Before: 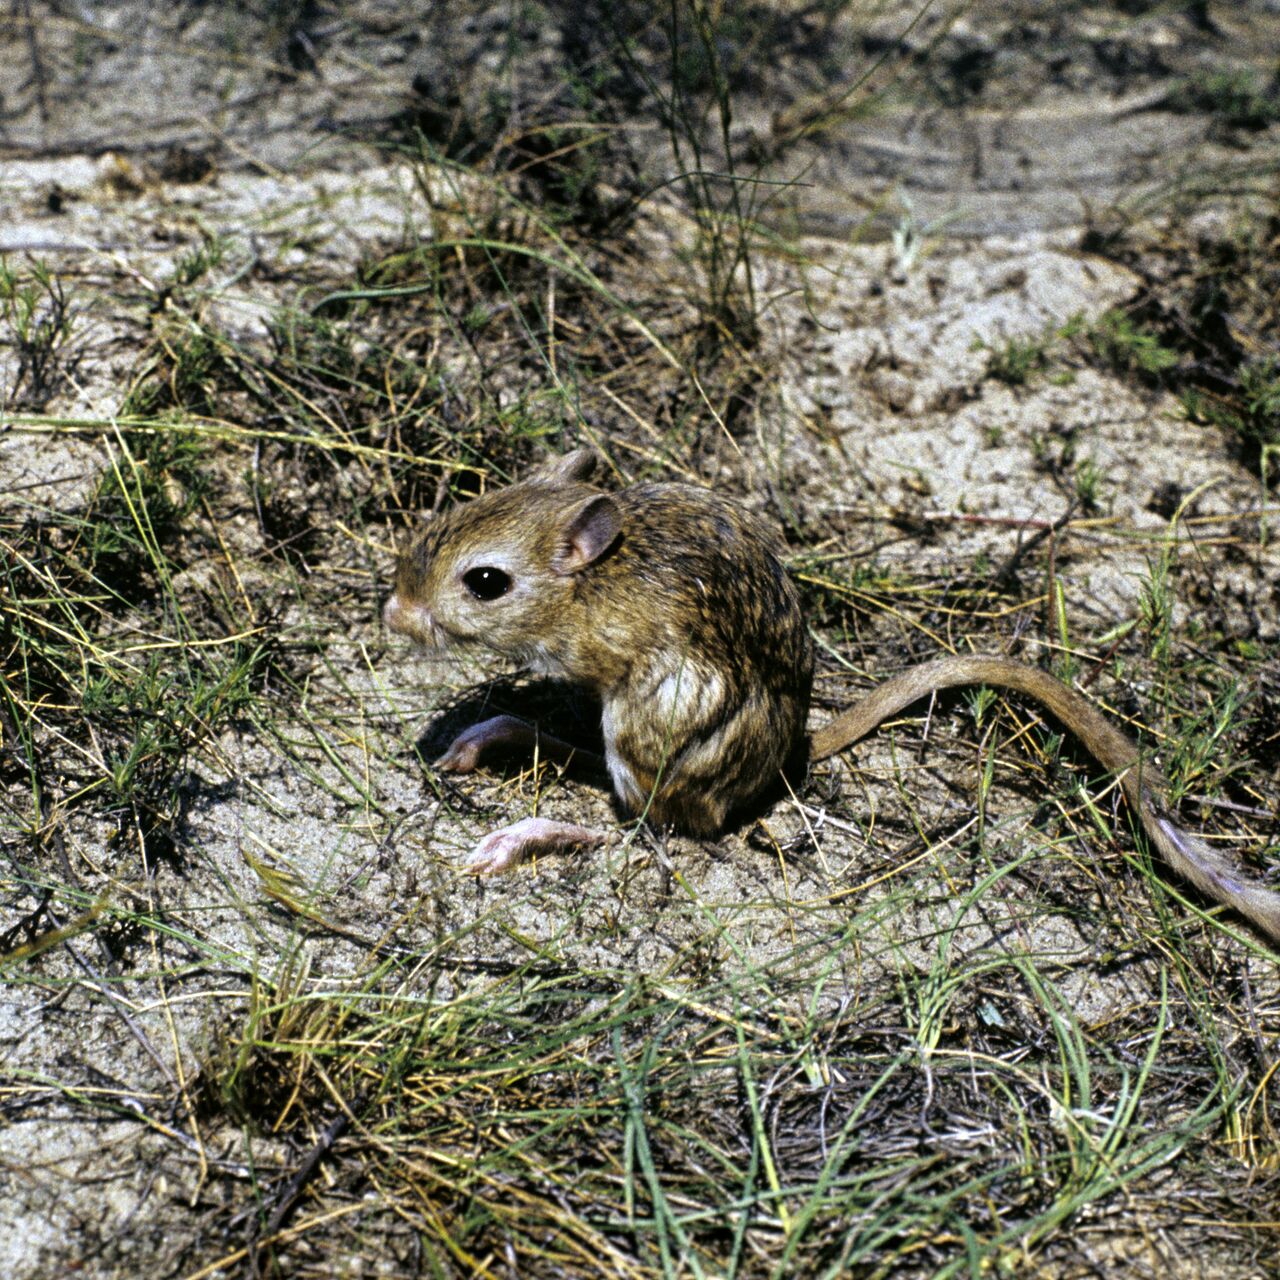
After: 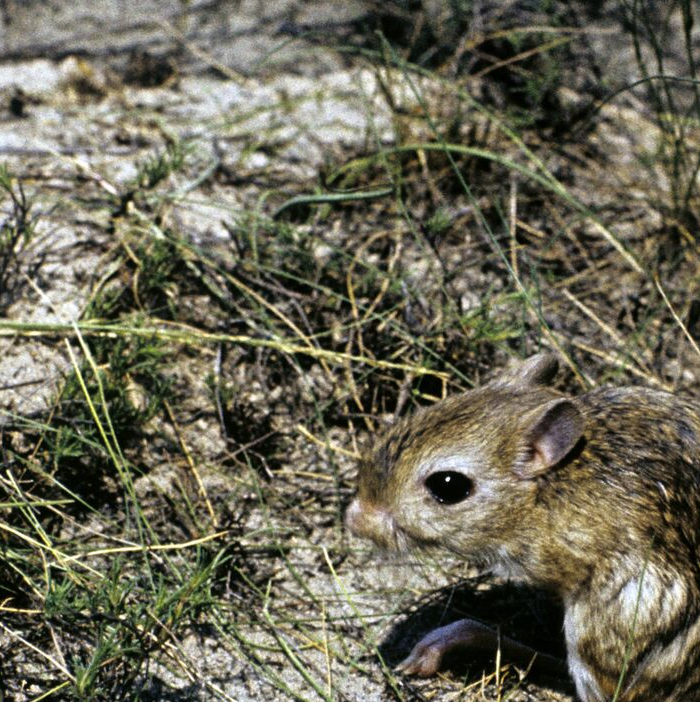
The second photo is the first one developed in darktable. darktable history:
contrast brightness saturation: saturation -0.05
crop and rotate: left 3.047%, top 7.509%, right 42.236%, bottom 37.598%
